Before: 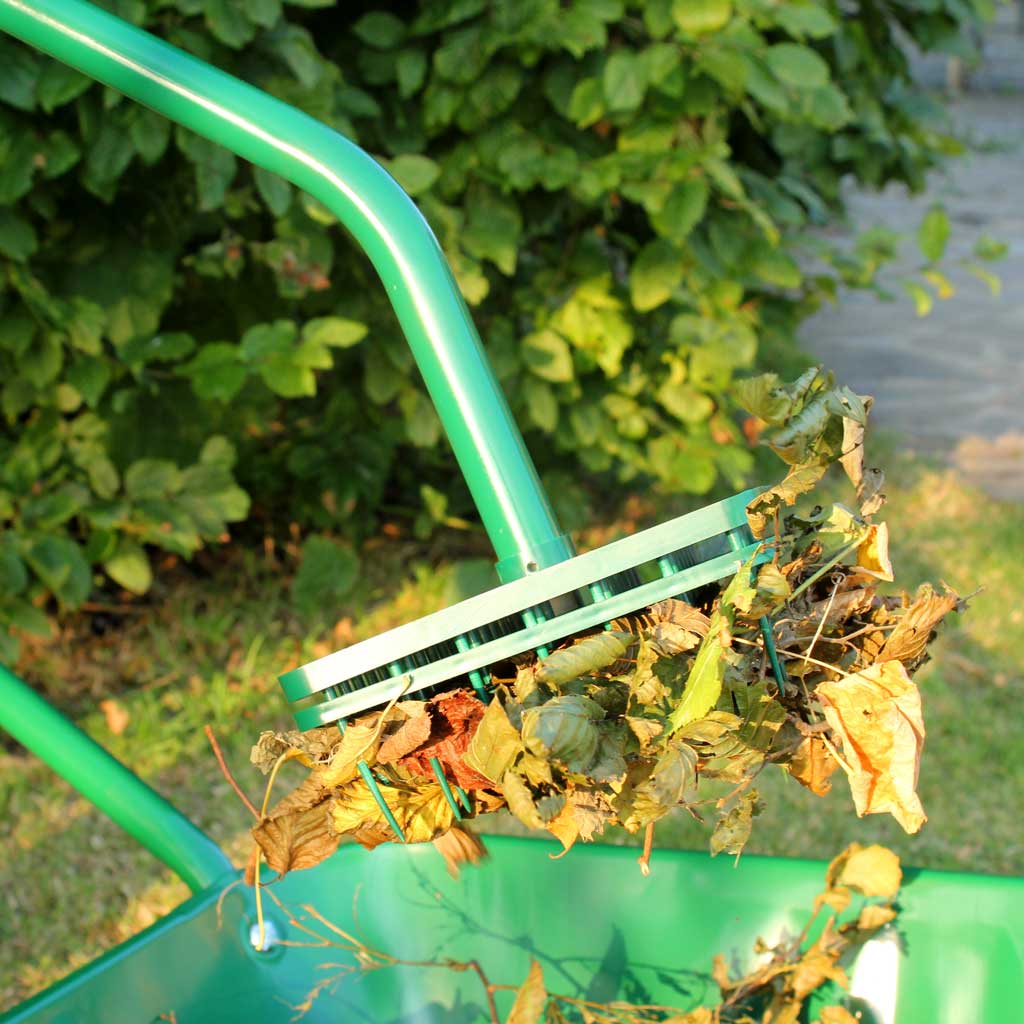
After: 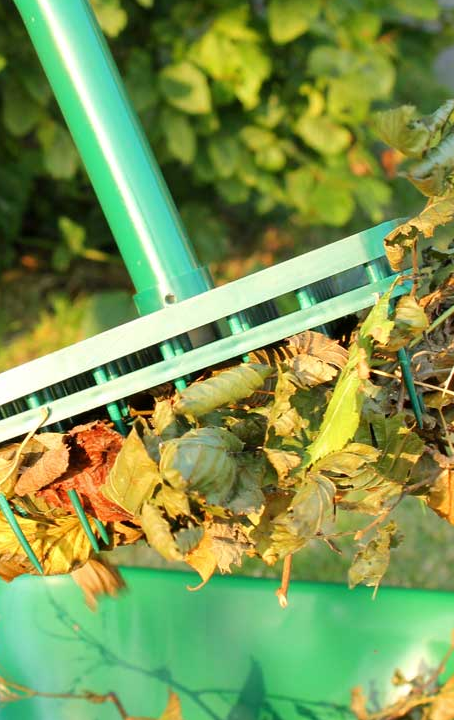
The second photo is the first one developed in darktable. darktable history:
crop: left 35.432%, top 26.233%, right 20.145%, bottom 3.432%
shadows and highlights: shadows 4.1, highlights -17.6, soften with gaussian
